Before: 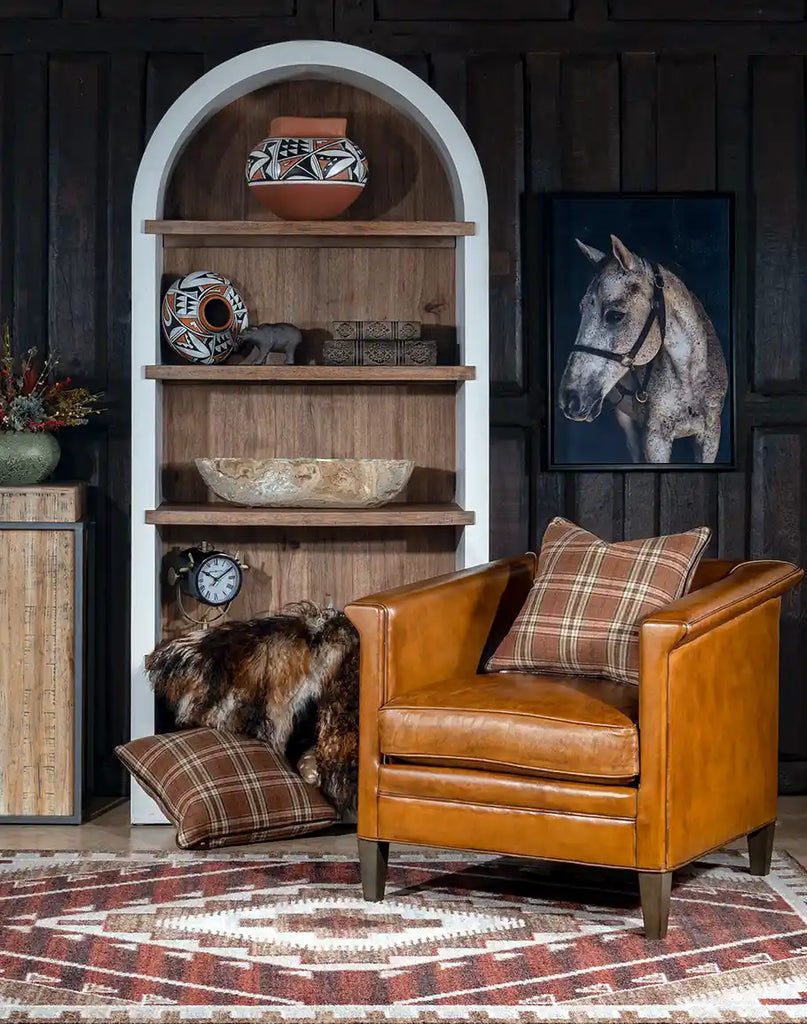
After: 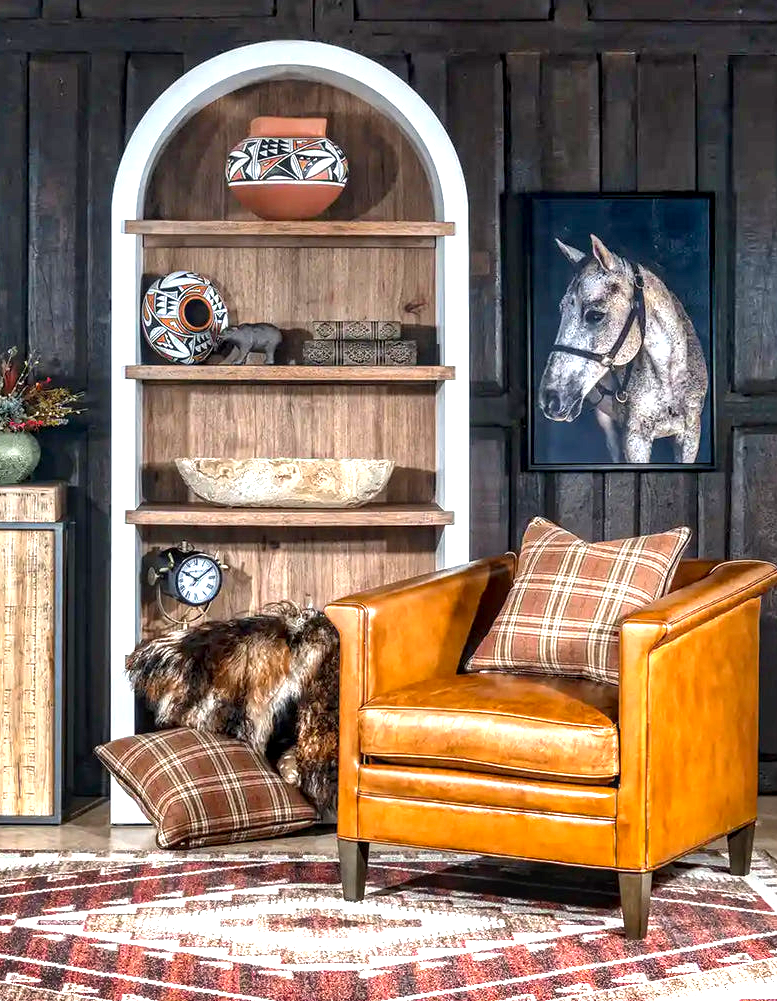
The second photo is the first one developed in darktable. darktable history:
shadows and highlights: soften with gaussian
exposure: black level correction 0.001, exposure 1.398 EV, compensate exposure bias true, compensate highlight preservation false
local contrast: on, module defaults
crop and rotate: left 2.536%, right 1.107%, bottom 2.246%
